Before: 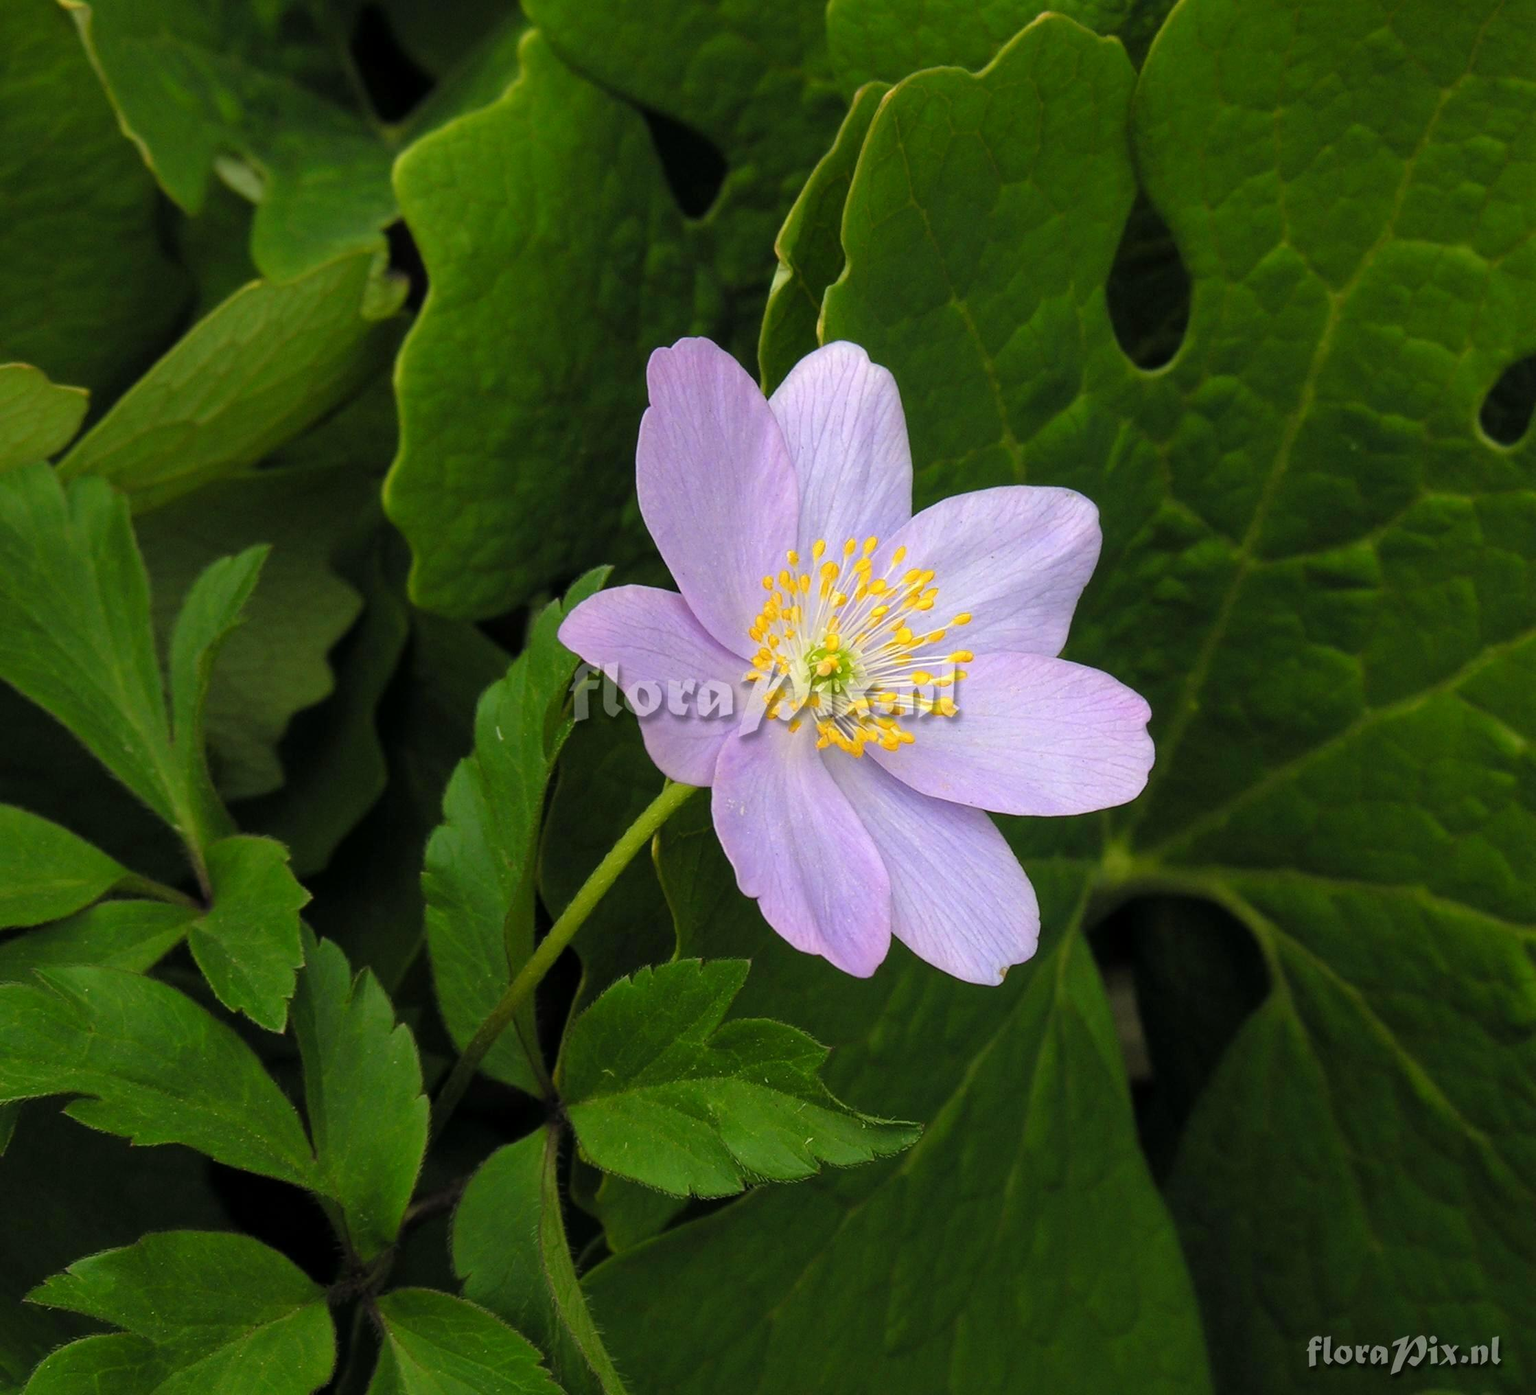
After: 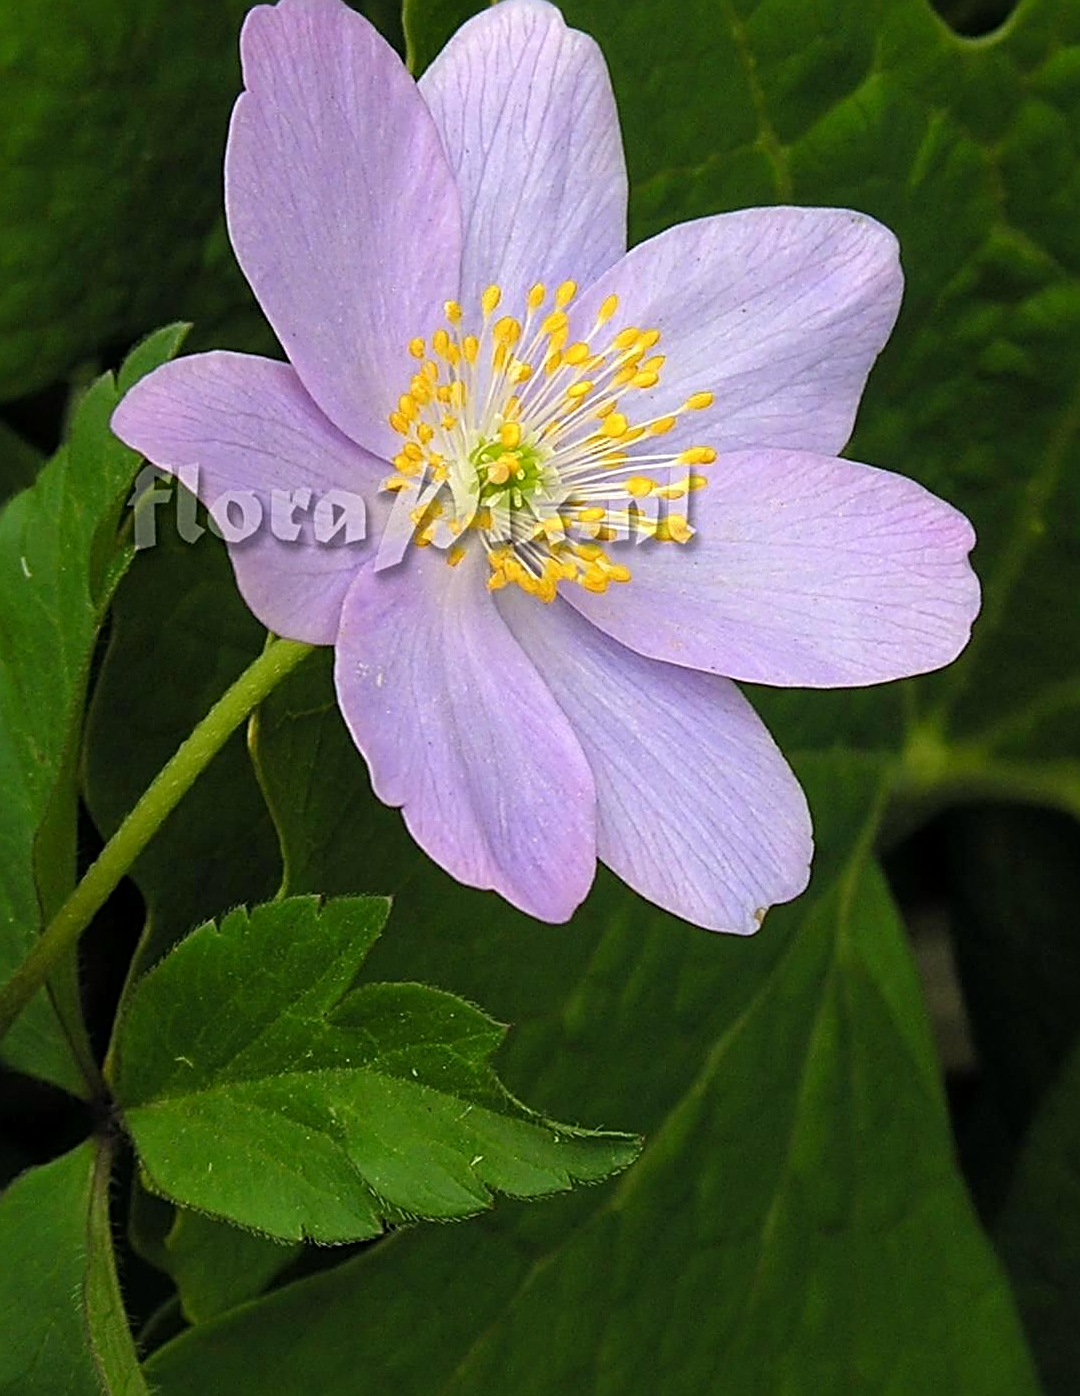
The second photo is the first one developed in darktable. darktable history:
crop: left 31.379%, top 24.658%, right 20.326%, bottom 6.628%
sharpen: radius 3.025, amount 0.757
